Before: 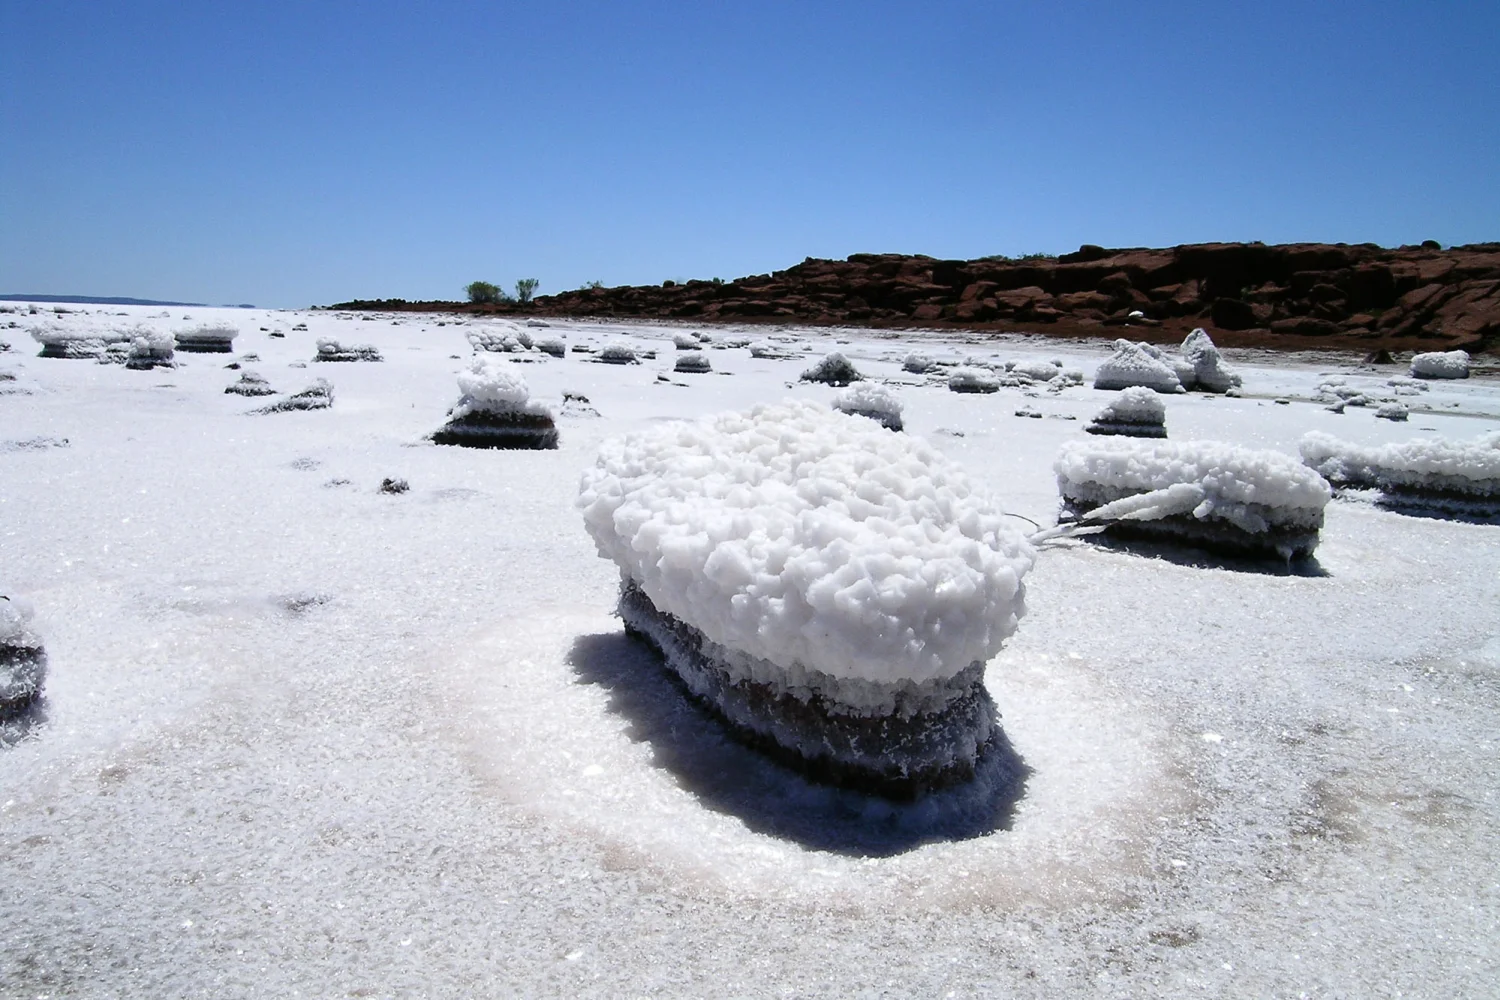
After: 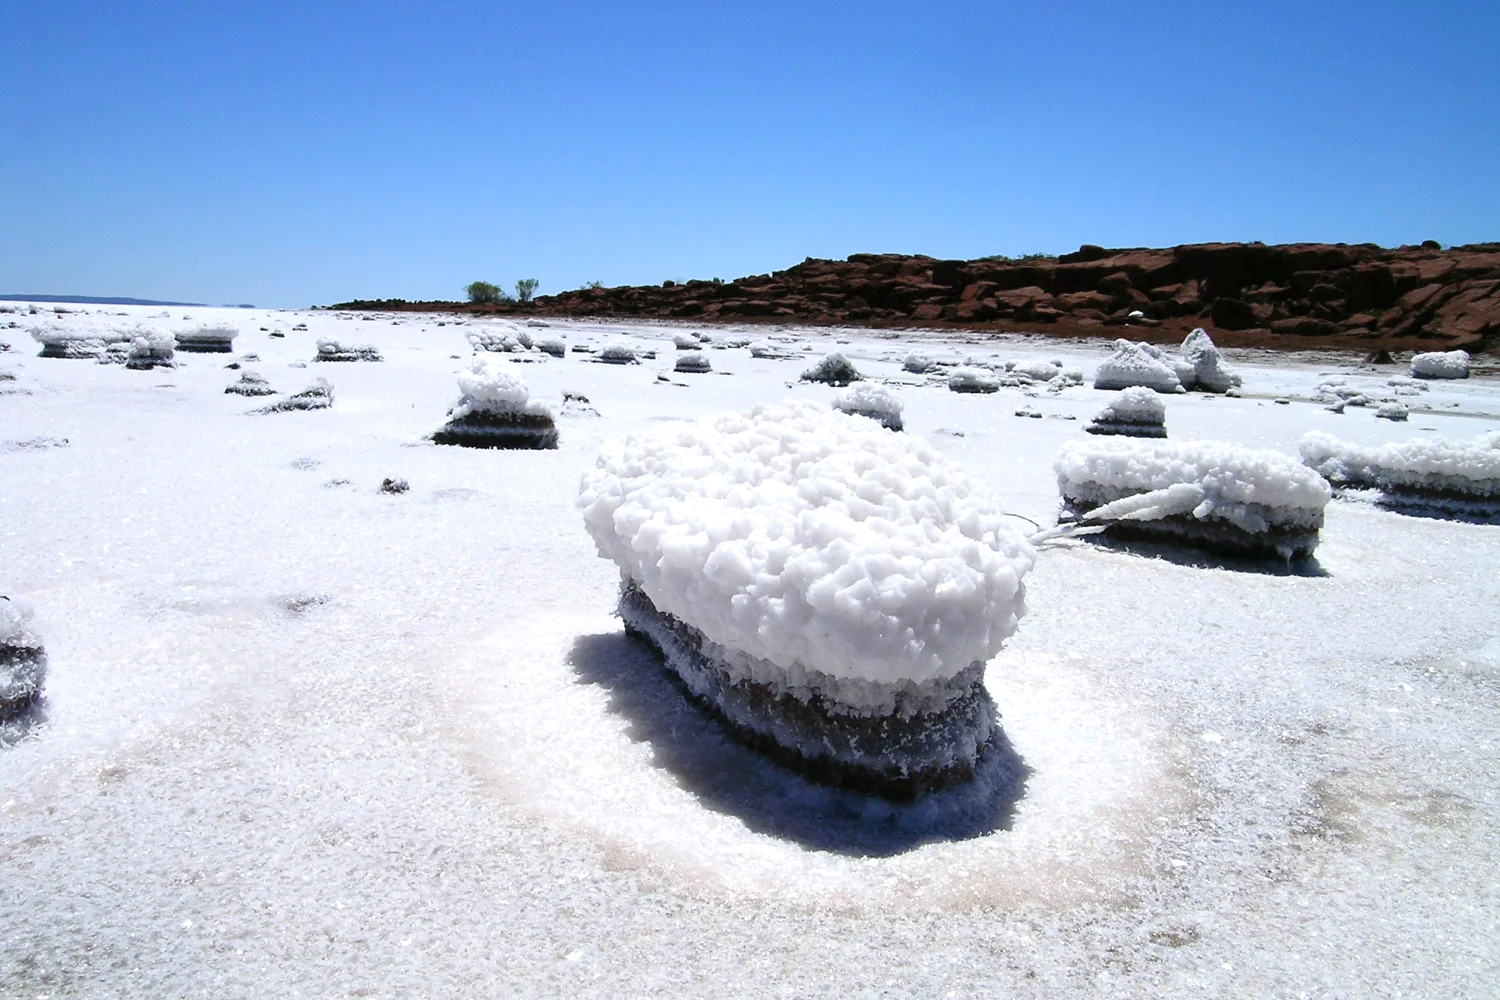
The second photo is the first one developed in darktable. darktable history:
contrast brightness saturation: contrast 0.03, brightness 0.06, saturation 0.13
exposure: exposure 0.217 EV, compensate highlight preservation false
